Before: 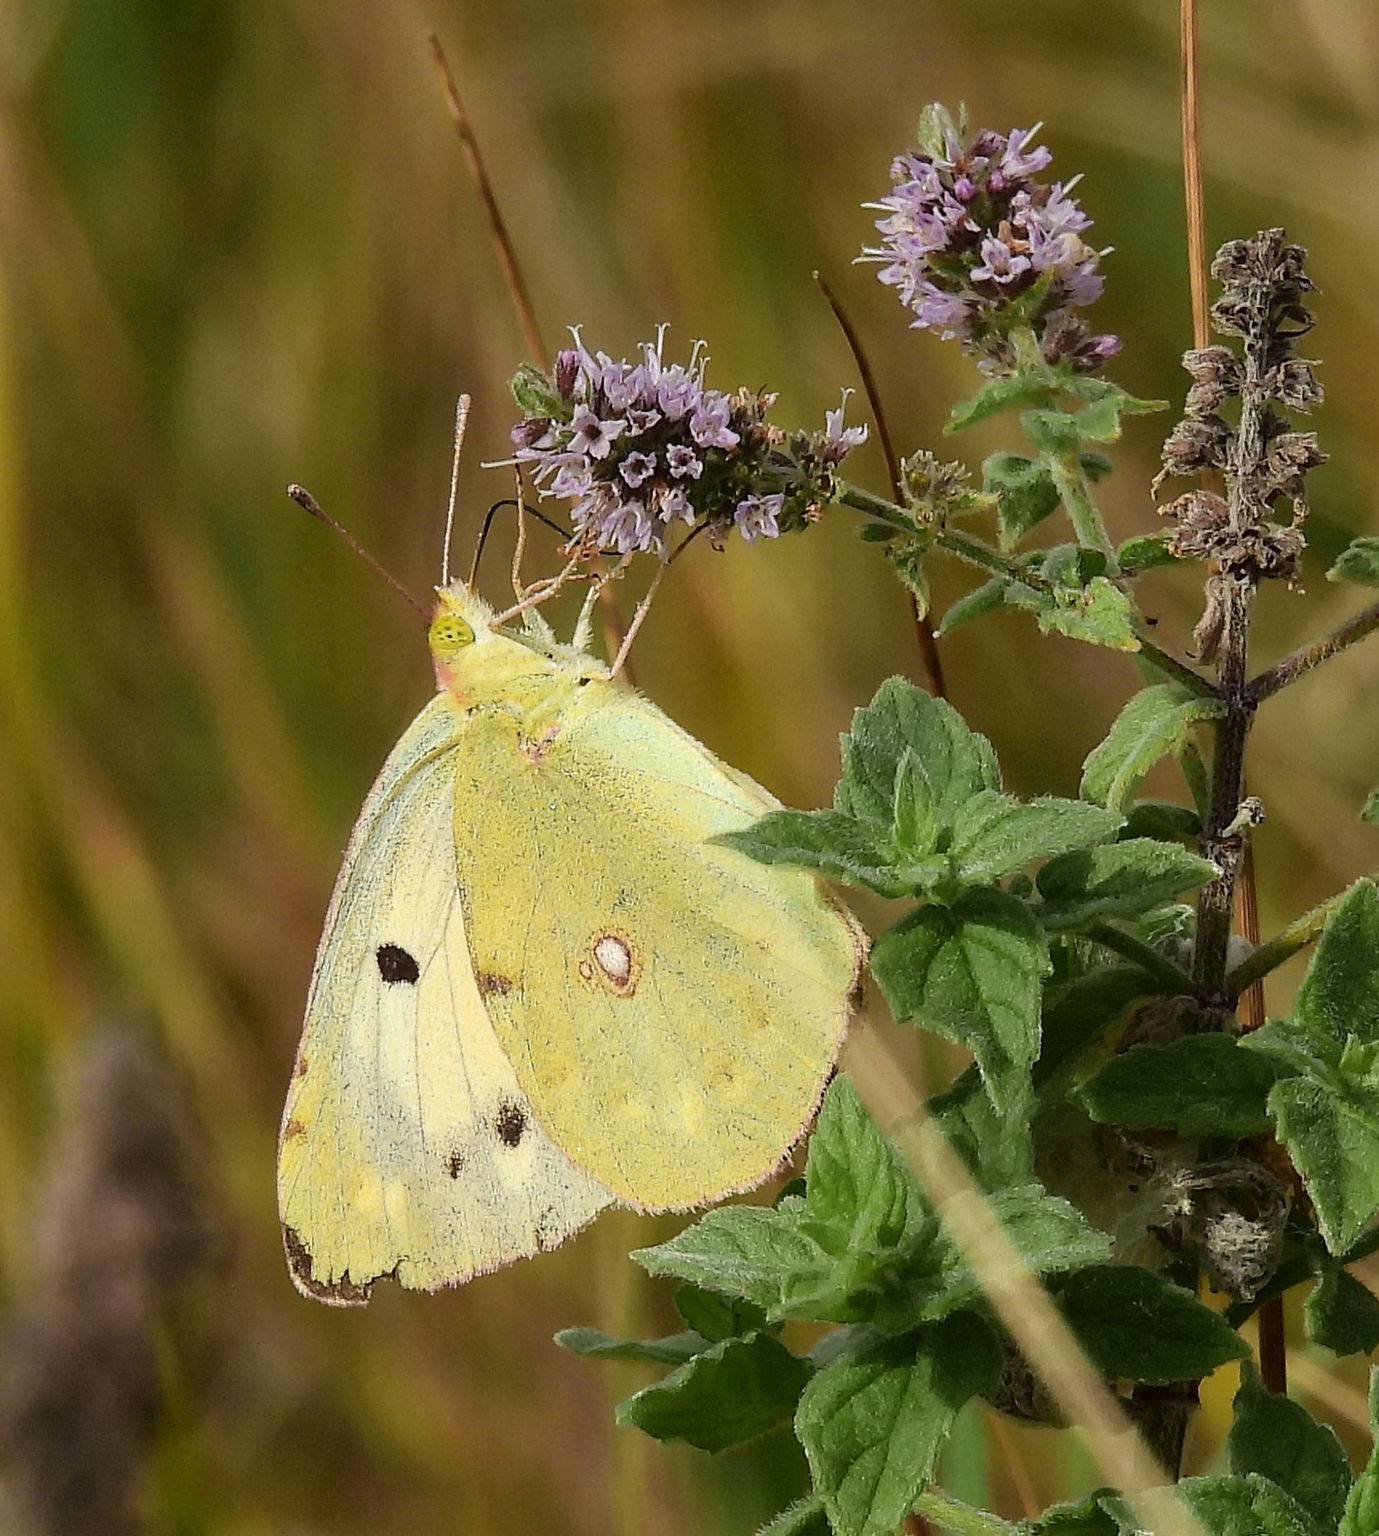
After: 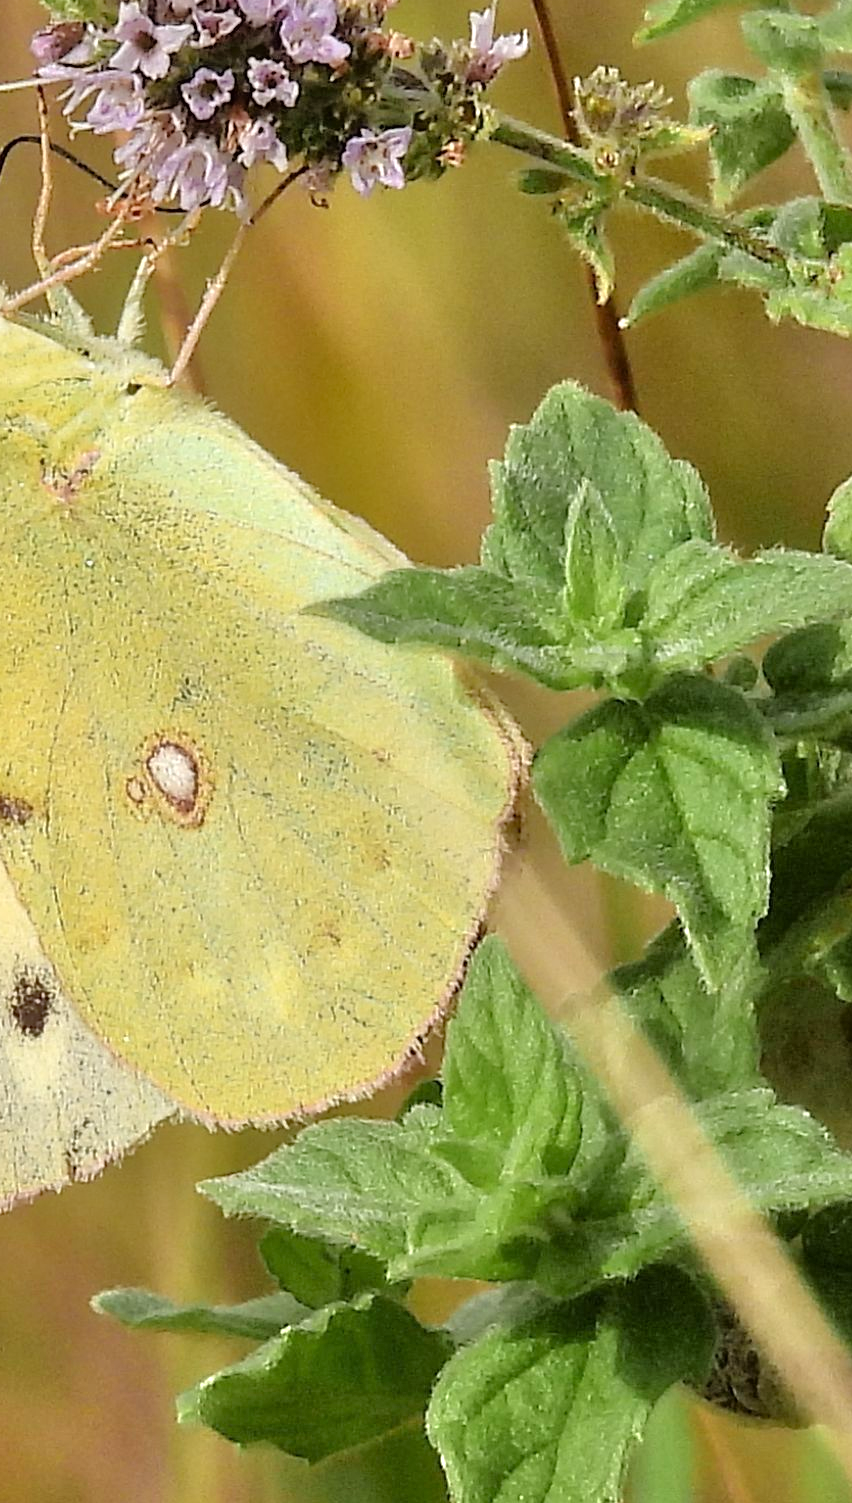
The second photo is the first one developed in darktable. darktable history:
tone equalizer: -7 EV 0.15 EV, -6 EV 0.6 EV, -5 EV 1.15 EV, -4 EV 1.33 EV, -3 EV 1.15 EV, -2 EV 0.6 EV, -1 EV 0.15 EV, mask exposure compensation -0.5 EV
crop: left 35.432%, top 26.233%, right 20.145%, bottom 3.432%
